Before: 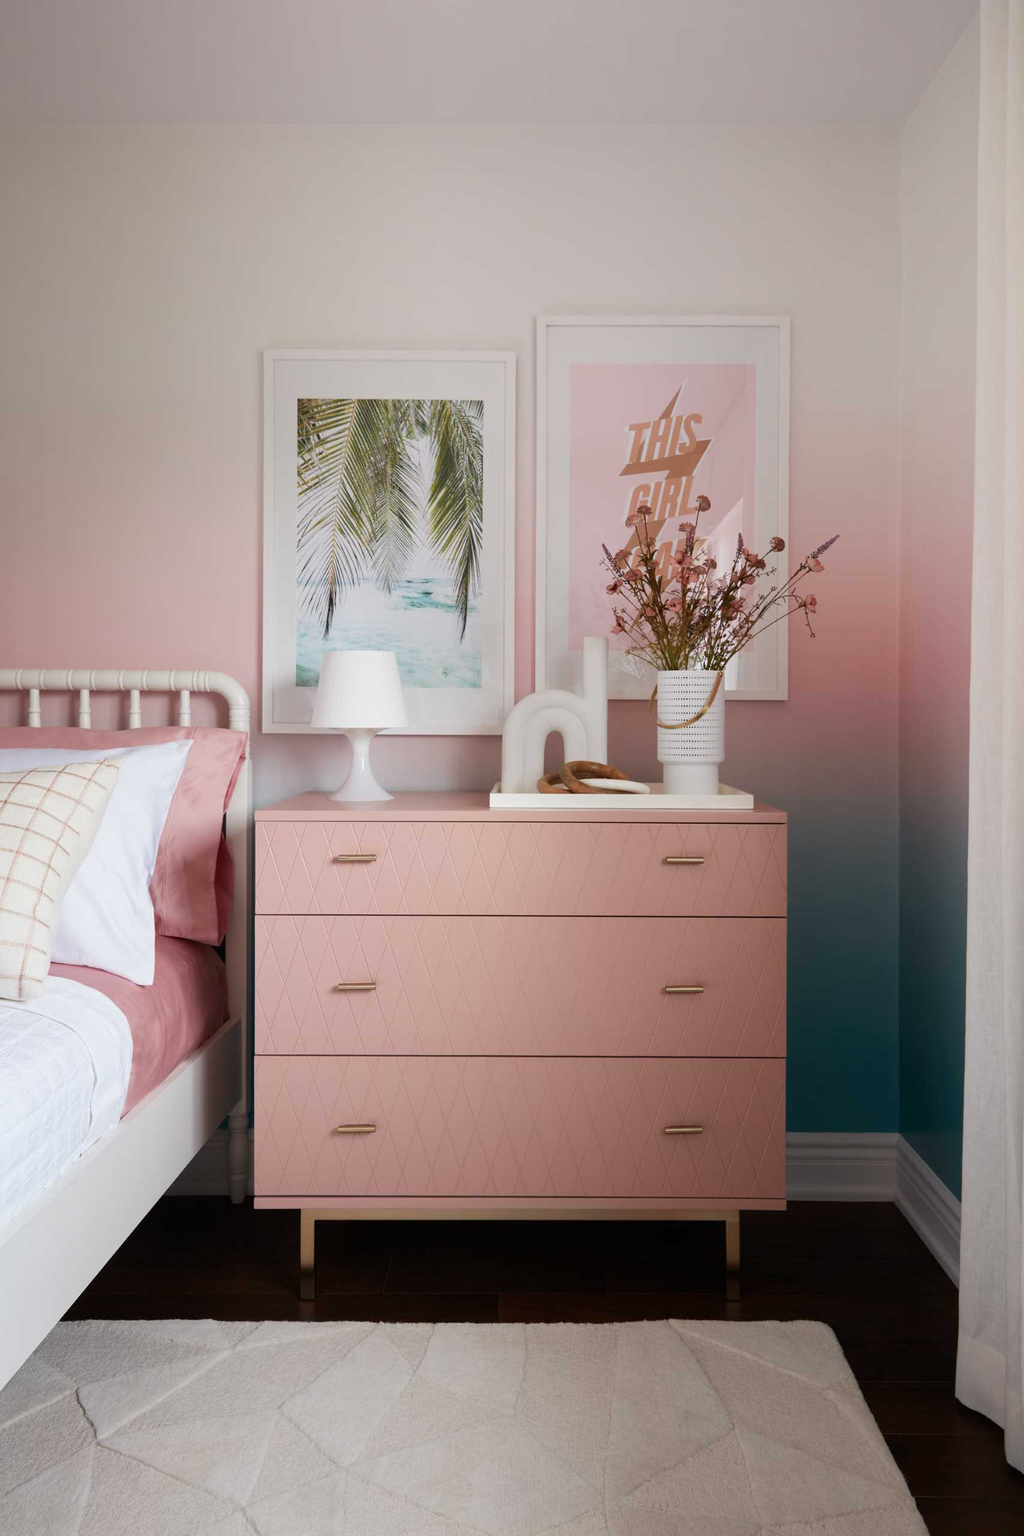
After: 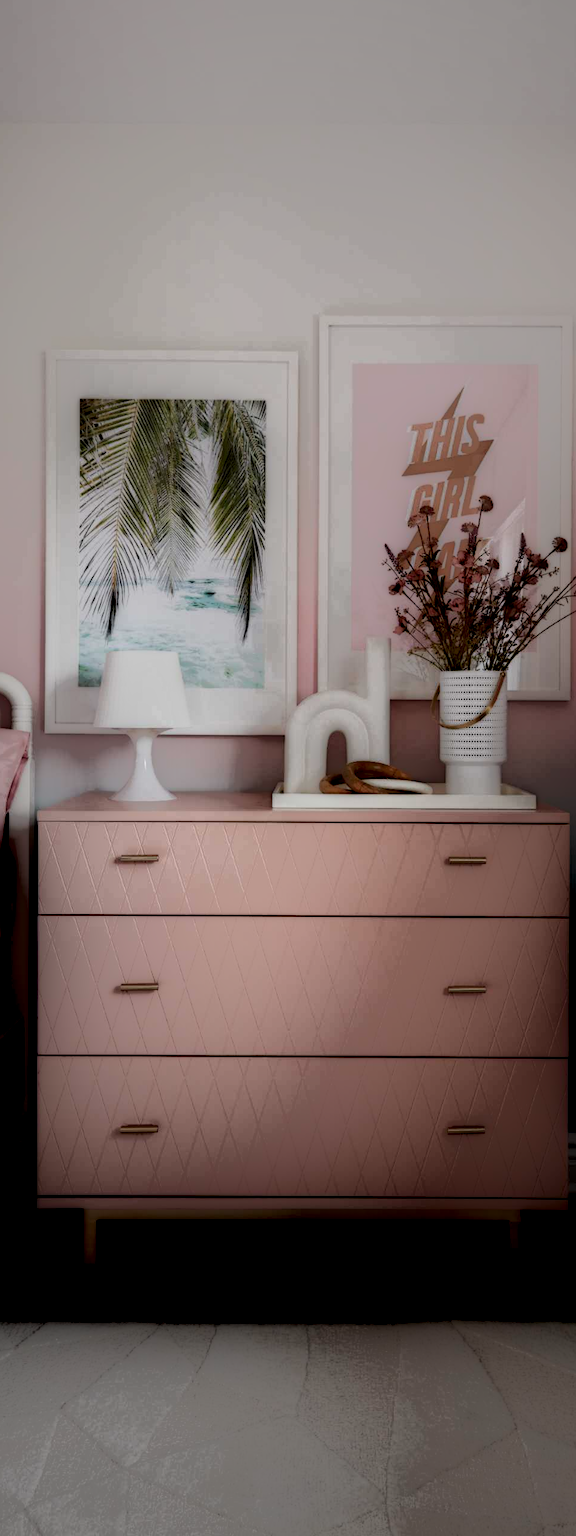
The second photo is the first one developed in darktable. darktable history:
local contrast: highlights 1%, shadows 219%, detail 164%, midtone range 0.002
crop: left 21.286%, right 22.405%
tone equalizer: on, module defaults
vignetting: fall-off start 19.08%, fall-off radius 137.77%, width/height ratio 0.616, shape 0.593
